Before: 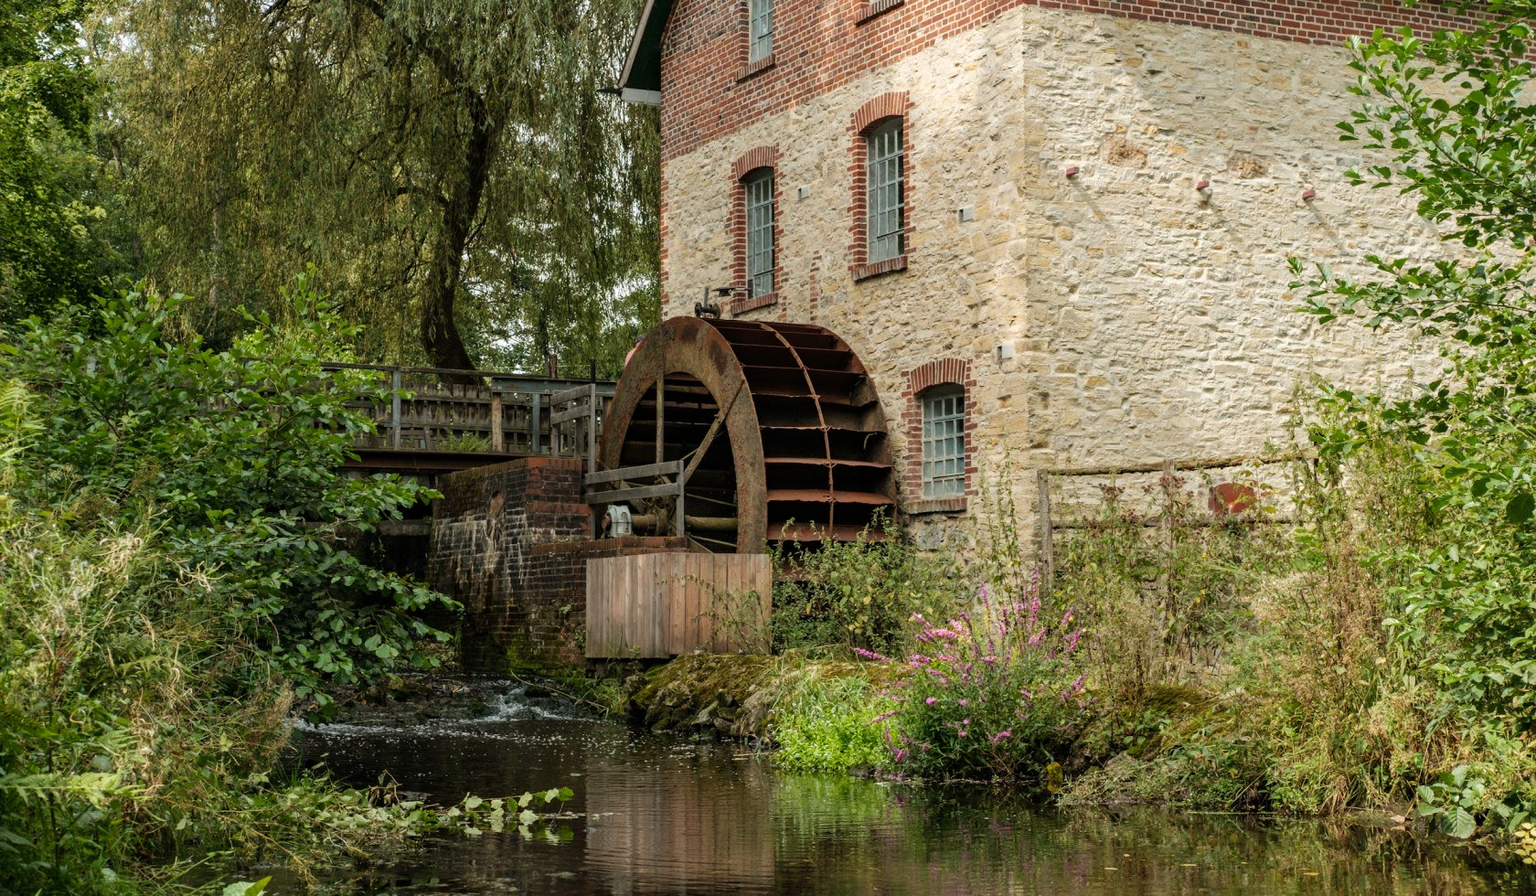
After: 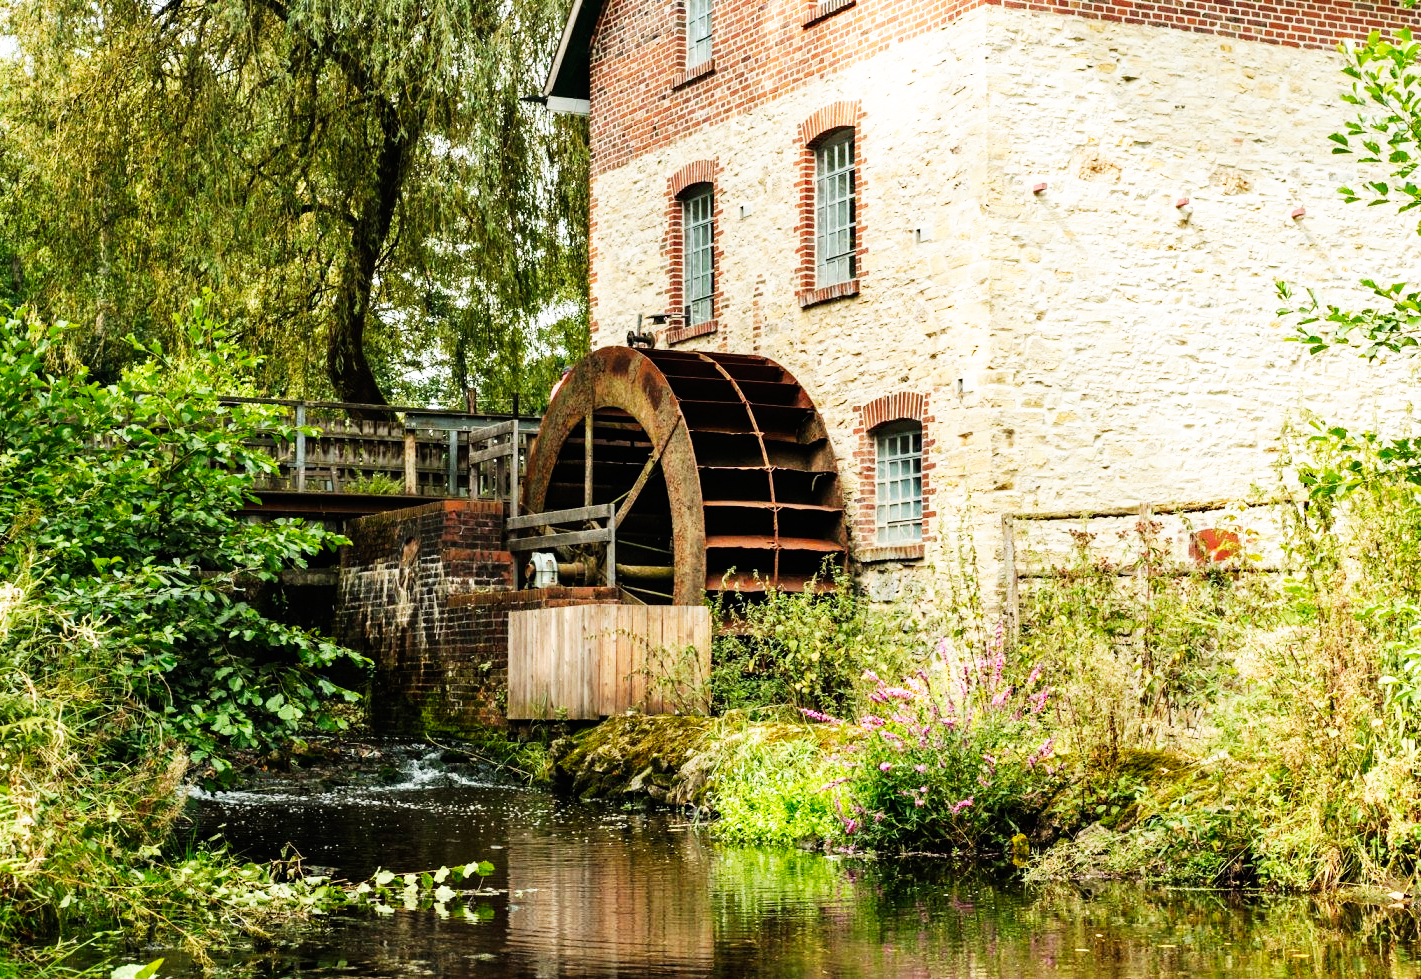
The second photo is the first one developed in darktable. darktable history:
exposure: exposure 0.083 EV, compensate highlight preservation false
crop: left 7.956%, right 7.455%
base curve: curves: ch0 [(0, 0) (0.007, 0.004) (0.027, 0.03) (0.046, 0.07) (0.207, 0.54) (0.442, 0.872) (0.673, 0.972) (1, 1)], preserve colors none
